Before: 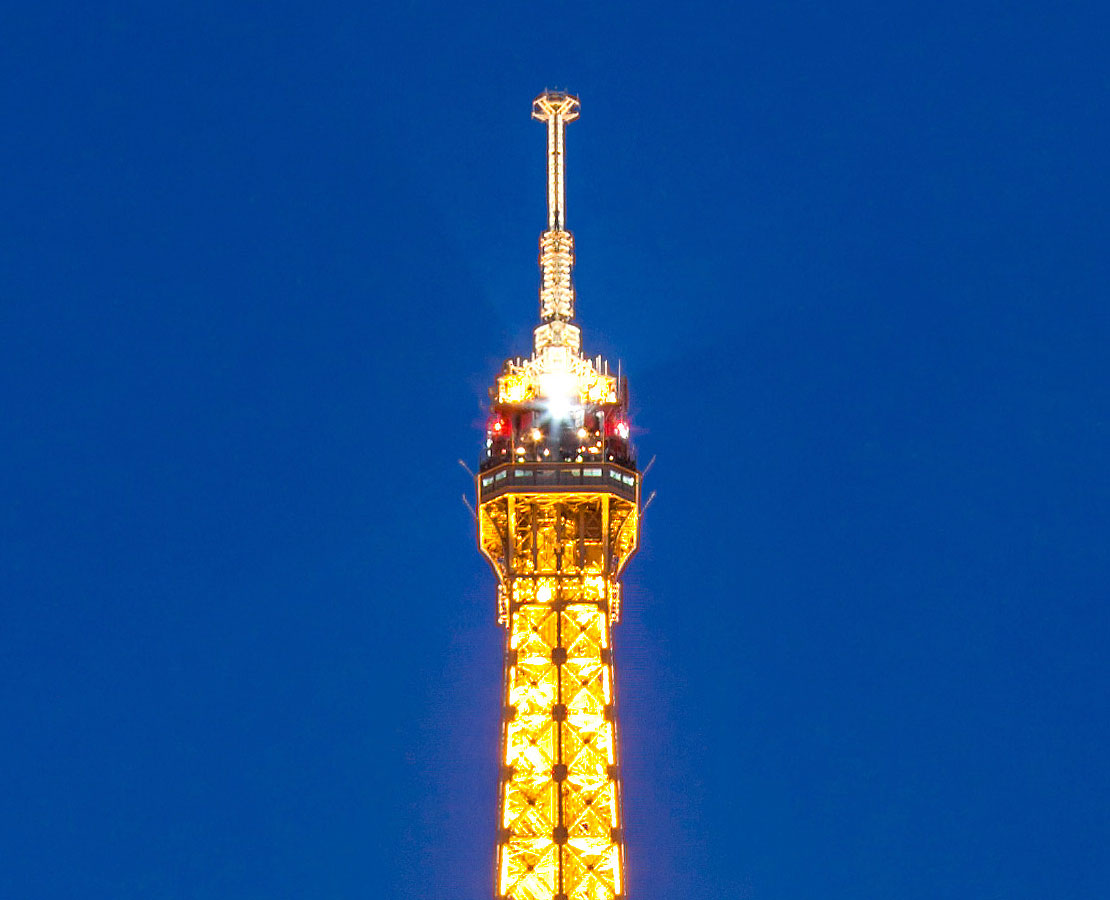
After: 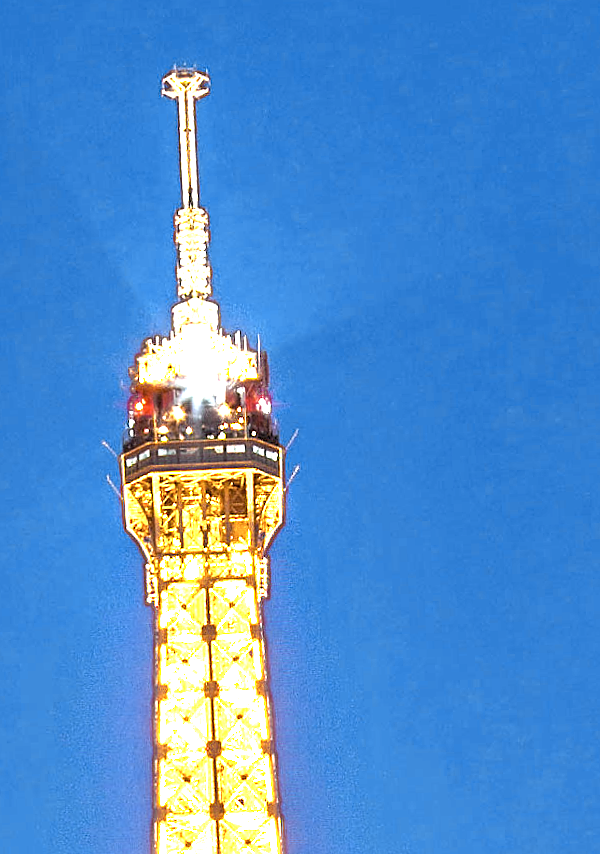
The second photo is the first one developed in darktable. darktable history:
exposure: exposure 0.999 EV, compensate highlight preservation false
sharpen: on, module defaults
crop: left 31.458%, top 0%, right 11.876%
color zones: curves: ch0 [(0.004, 0.306) (0.107, 0.448) (0.252, 0.656) (0.41, 0.398) (0.595, 0.515) (0.768, 0.628)]; ch1 [(0.07, 0.323) (0.151, 0.452) (0.252, 0.608) (0.346, 0.221) (0.463, 0.189) (0.61, 0.368) (0.735, 0.395) (0.921, 0.412)]; ch2 [(0, 0.476) (0.132, 0.512) (0.243, 0.512) (0.397, 0.48) (0.522, 0.376) (0.634, 0.536) (0.761, 0.46)]
rotate and perspective: rotation -2.12°, lens shift (vertical) 0.009, lens shift (horizontal) -0.008, automatic cropping original format, crop left 0.036, crop right 0.964, crop top 0.05, crop bottom 0.959
levels: levels [0.026, 0.507, 0.987]
